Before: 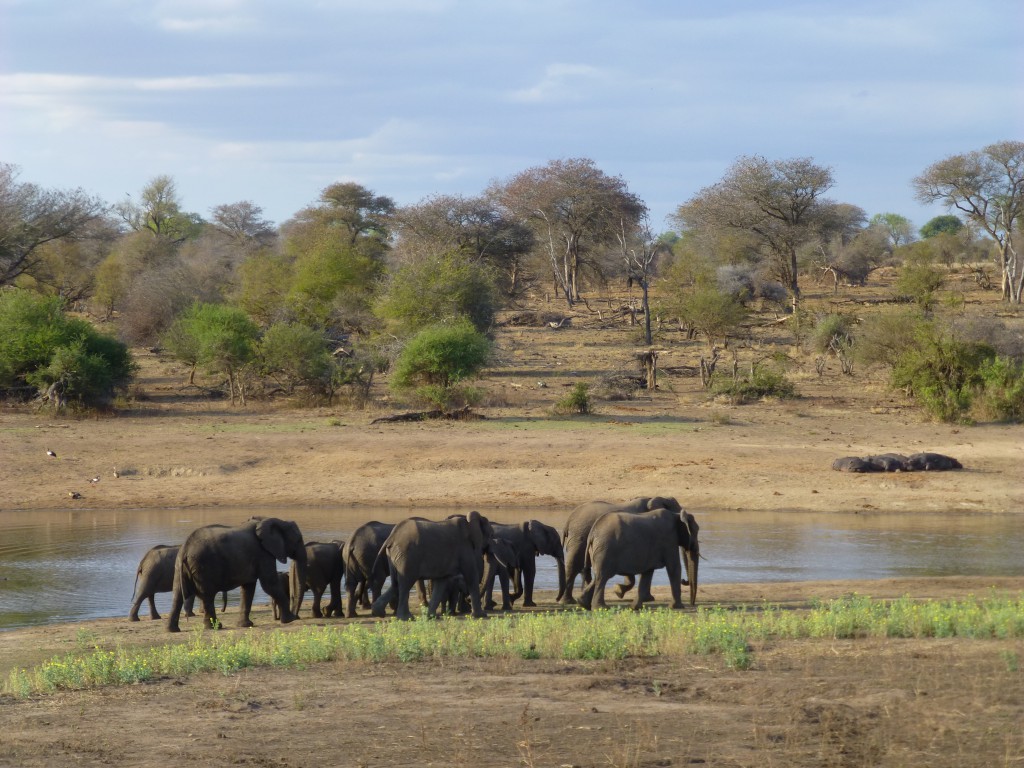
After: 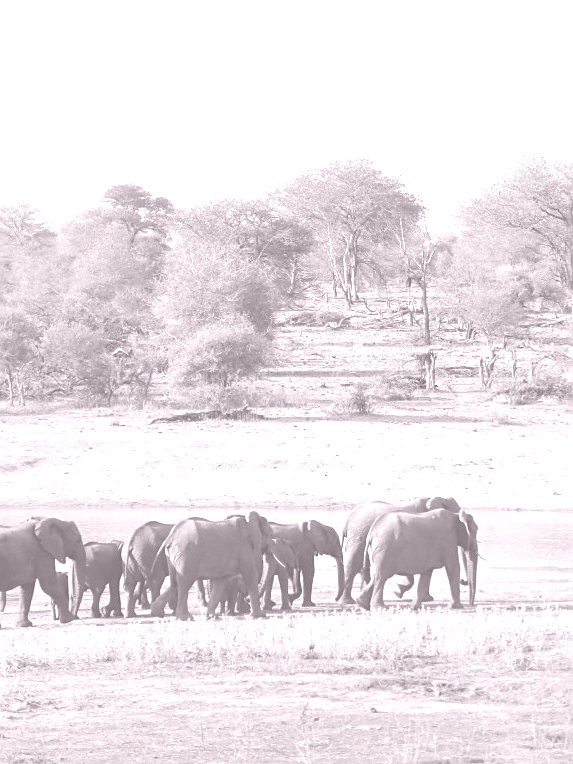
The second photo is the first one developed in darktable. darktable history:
sharpen: on, module defaults
crop: left 21.674%, right 22.086%
colorize: hue 25.2°, saturation 83%, source mix 82%, lightness 79%, version 1
shadows and highlights: soften with gaussian
